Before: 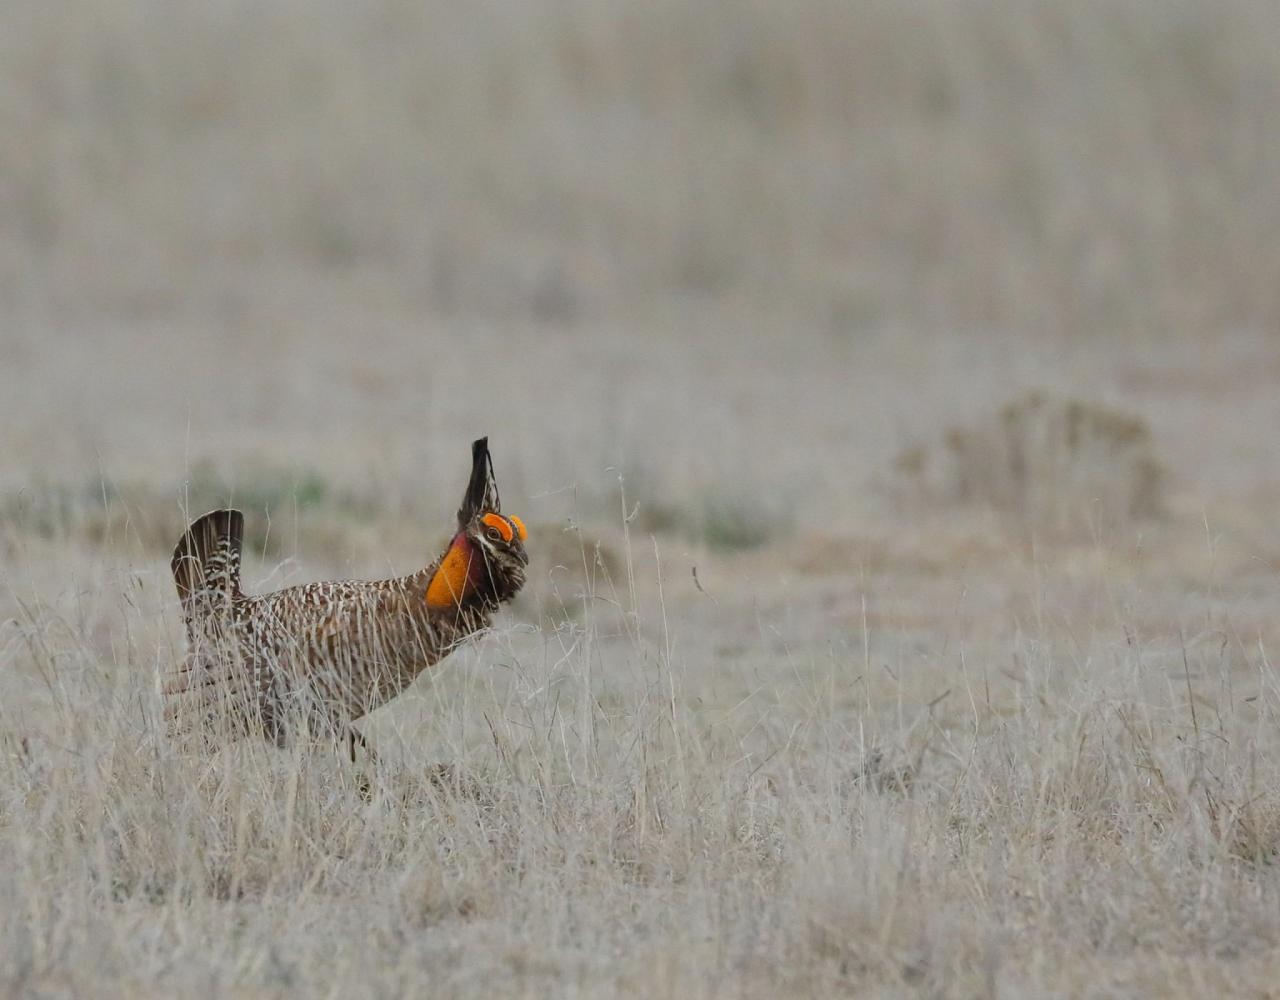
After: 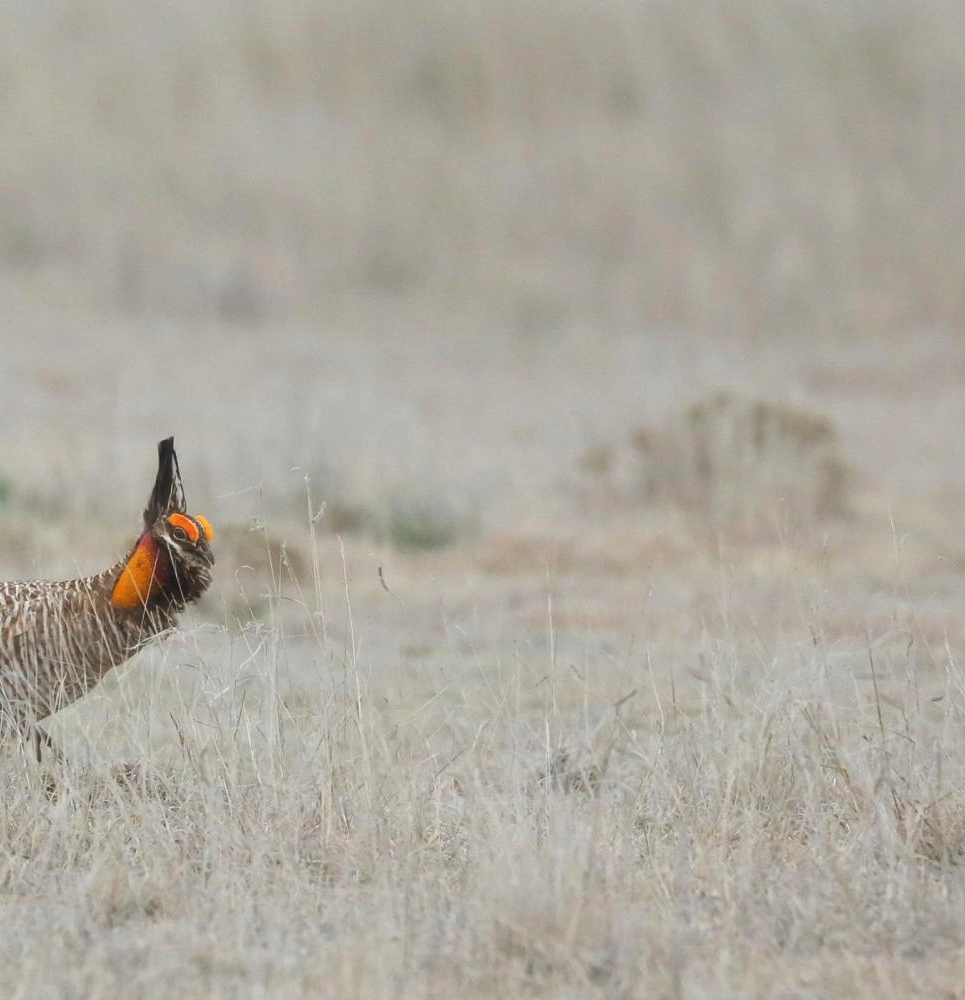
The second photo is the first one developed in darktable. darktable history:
crop and rotate: left 24.6%
shadows and highlights: shadows 37.27, highlights -28.18, soften with gaussian
exposure: black level correction 0.001, exposure 0.5 EV, compensate exposure bias true, compensate highlight preservation false
haze removal: strength -0.1, adaptive false
